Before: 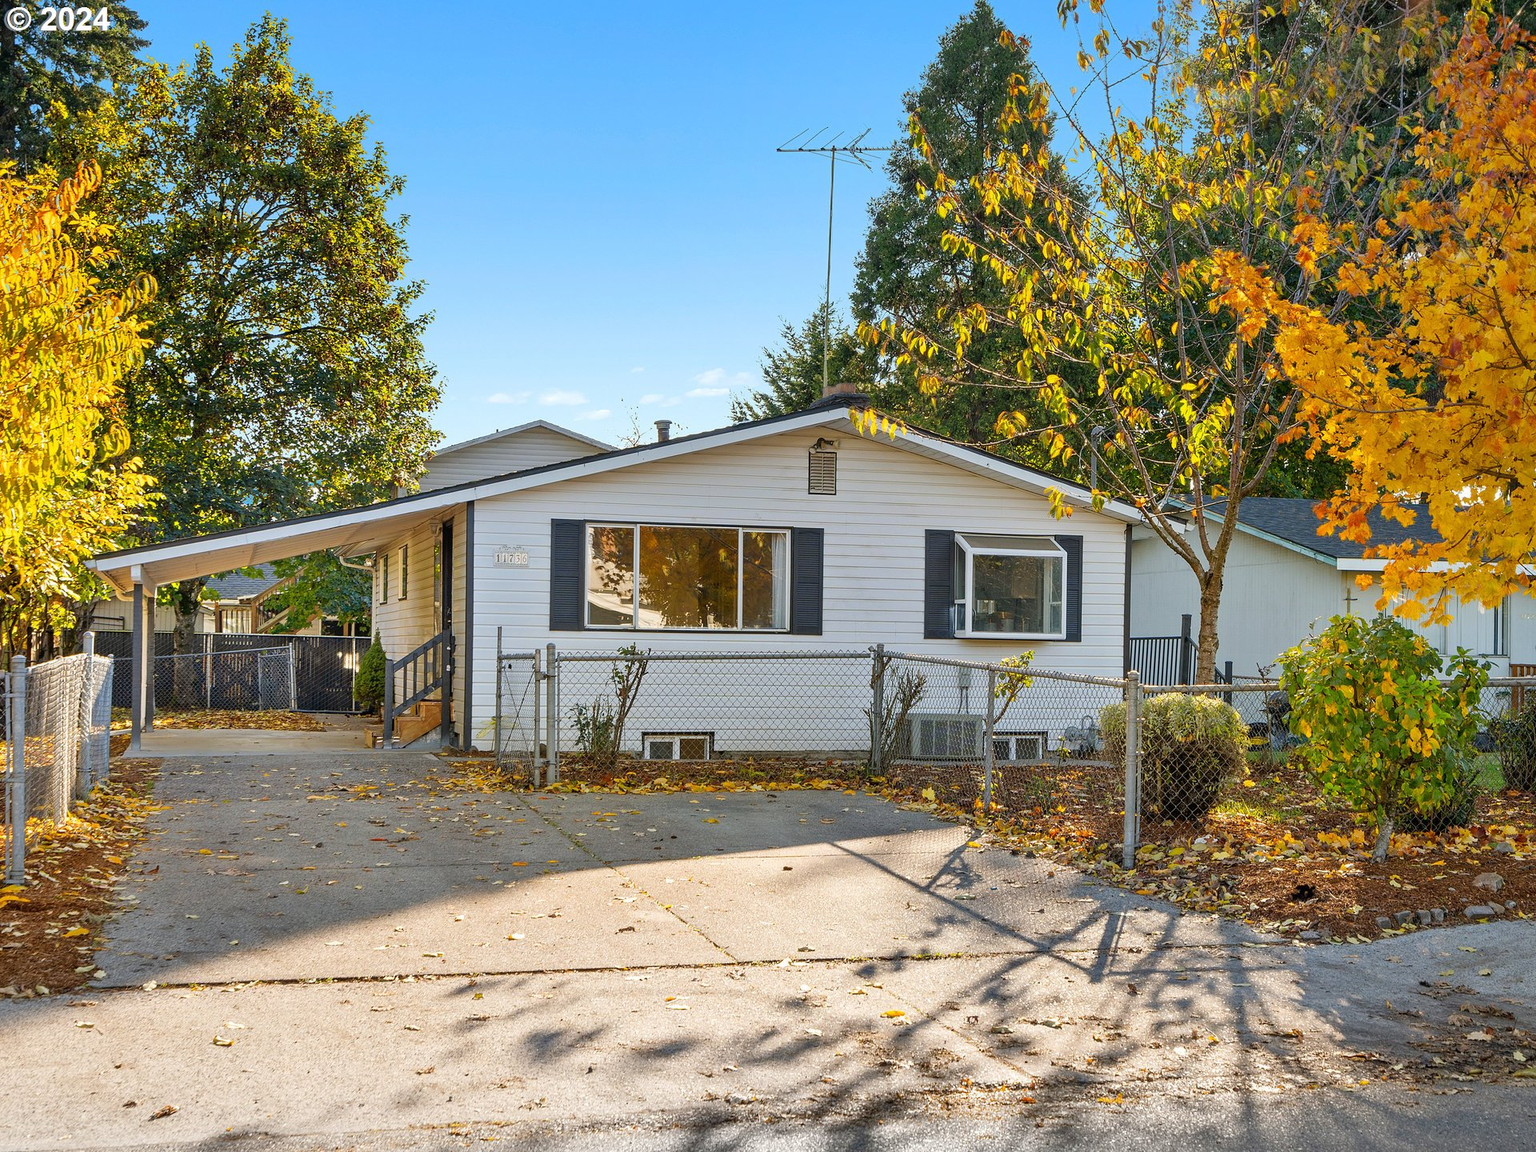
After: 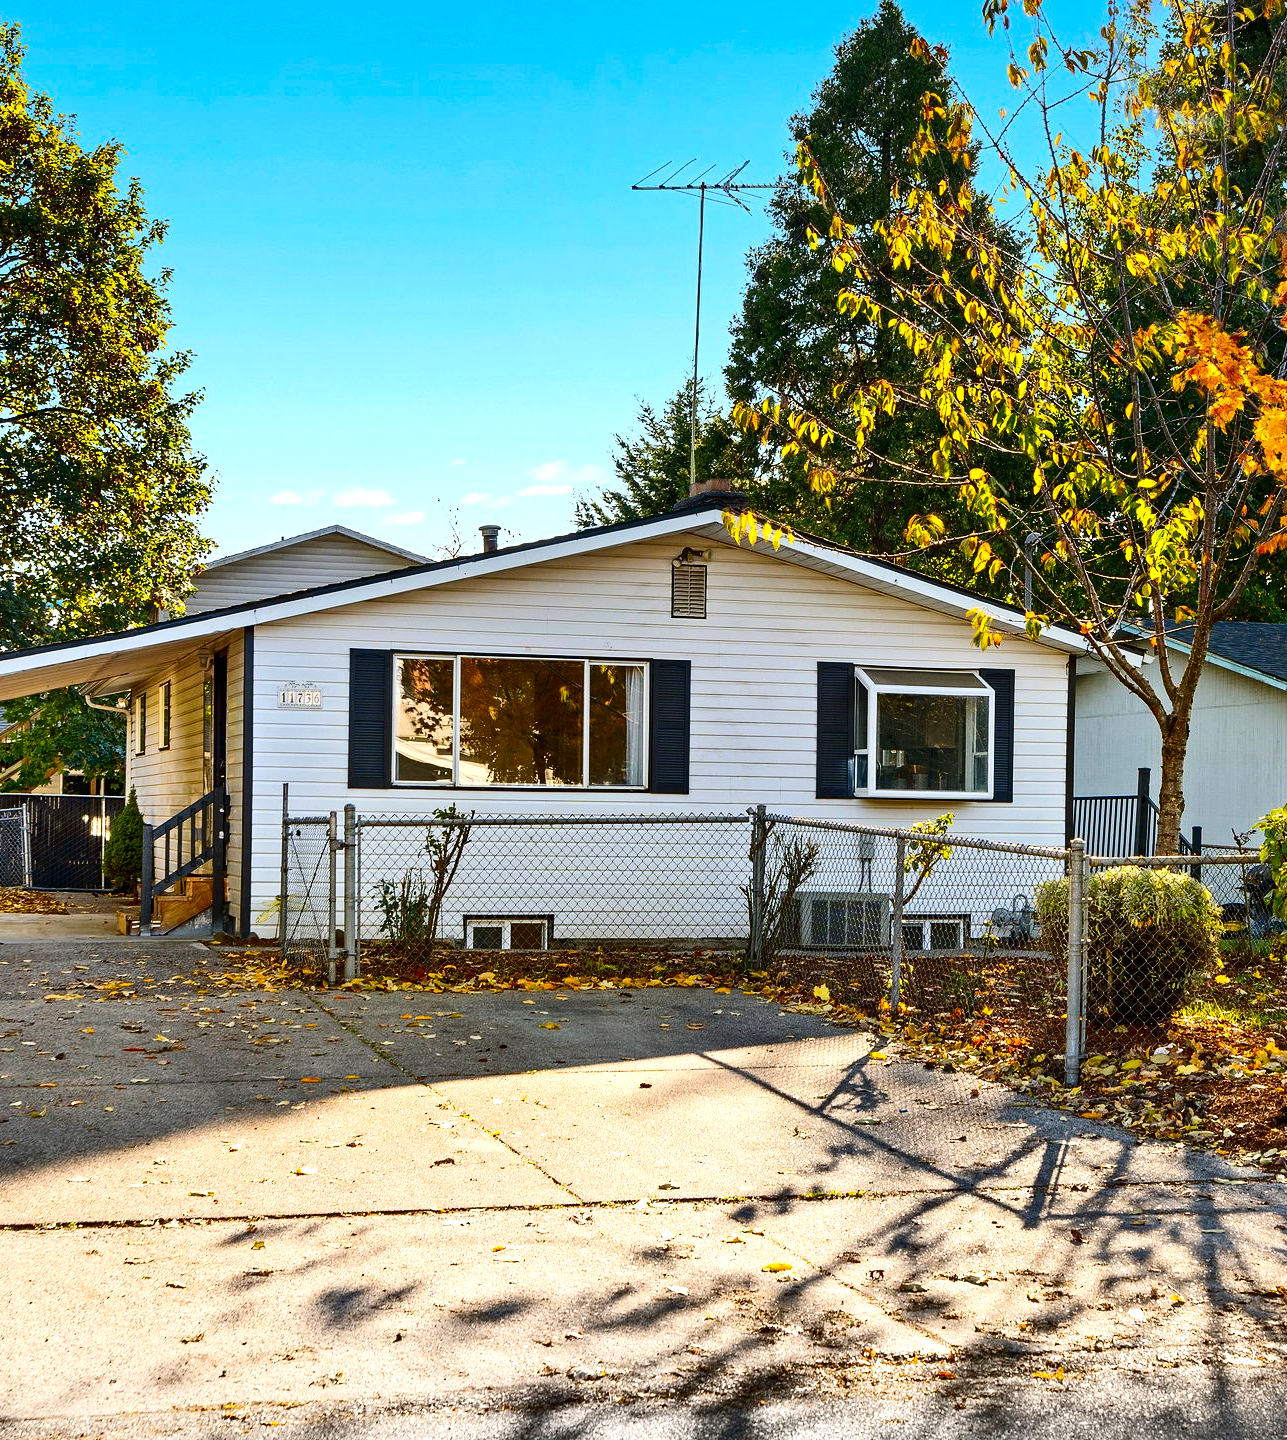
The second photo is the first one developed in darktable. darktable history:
contrast brightness saturation: contrast 0.186, brightness -0.115, saturation 0.206
crop and rotate: left 17.659%, right 15.269%
tone equalizer: -8 EV -0.429 EV, -7 EV -0.357 EV, -6 EV -0.365 EV, -5 EV -0.24 EV, -3 EV 0.2 EV, -2 EV 0.362 EV, -1 EV 0.412 EV, +0 EV 0.438 EV, edges refinement/feathering 500, mask exposure compensation -1.57 EV, preserve details no
haze removal: compatibility mode true, adaptive false
